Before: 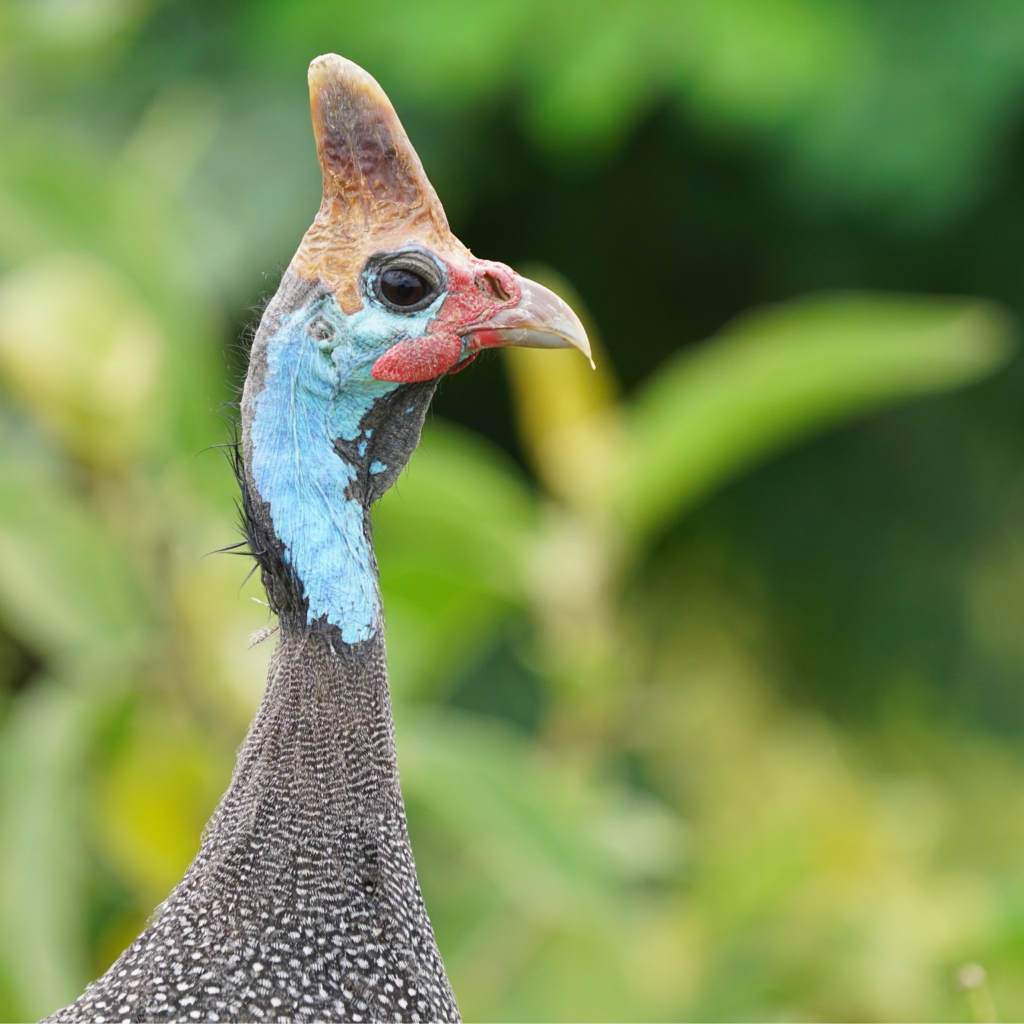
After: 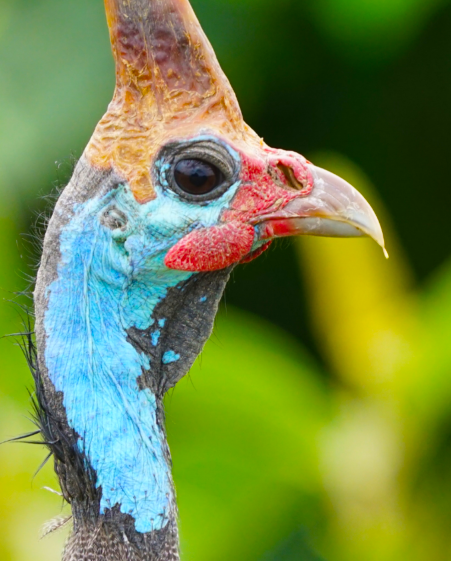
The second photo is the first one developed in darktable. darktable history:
color balance rgb: linear chroma grading › global chroma 15%, perceptual saturation grading › global saturation 30%
crop: left 20.248%, top 10.86%, right 35.675%, bottom 34.321%
